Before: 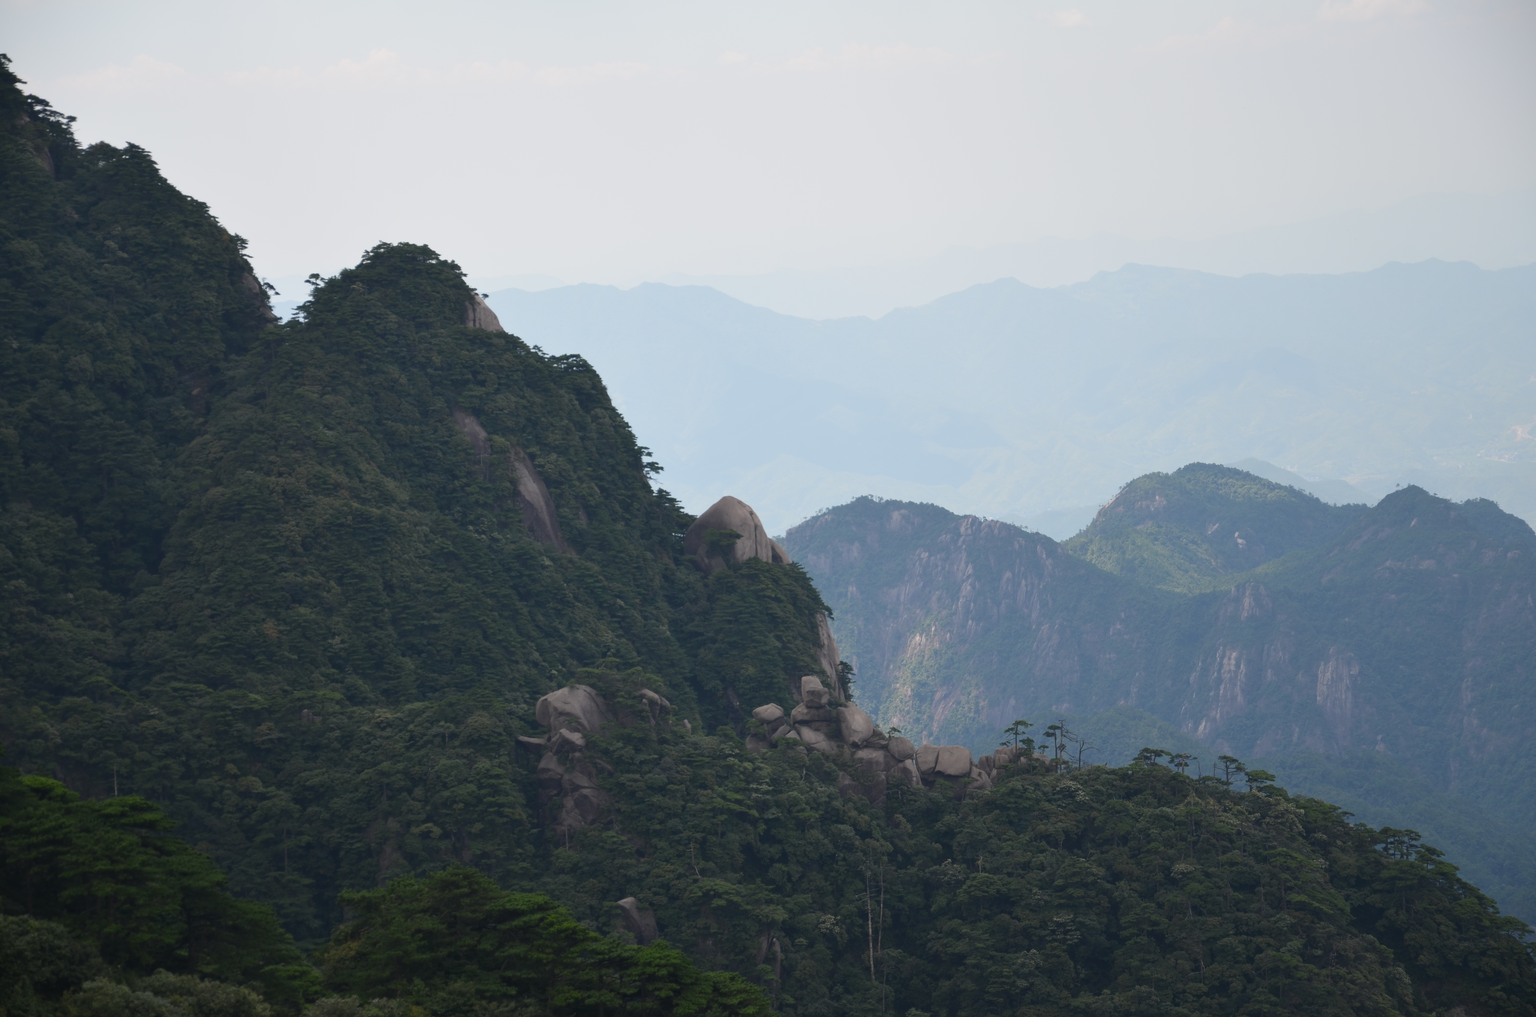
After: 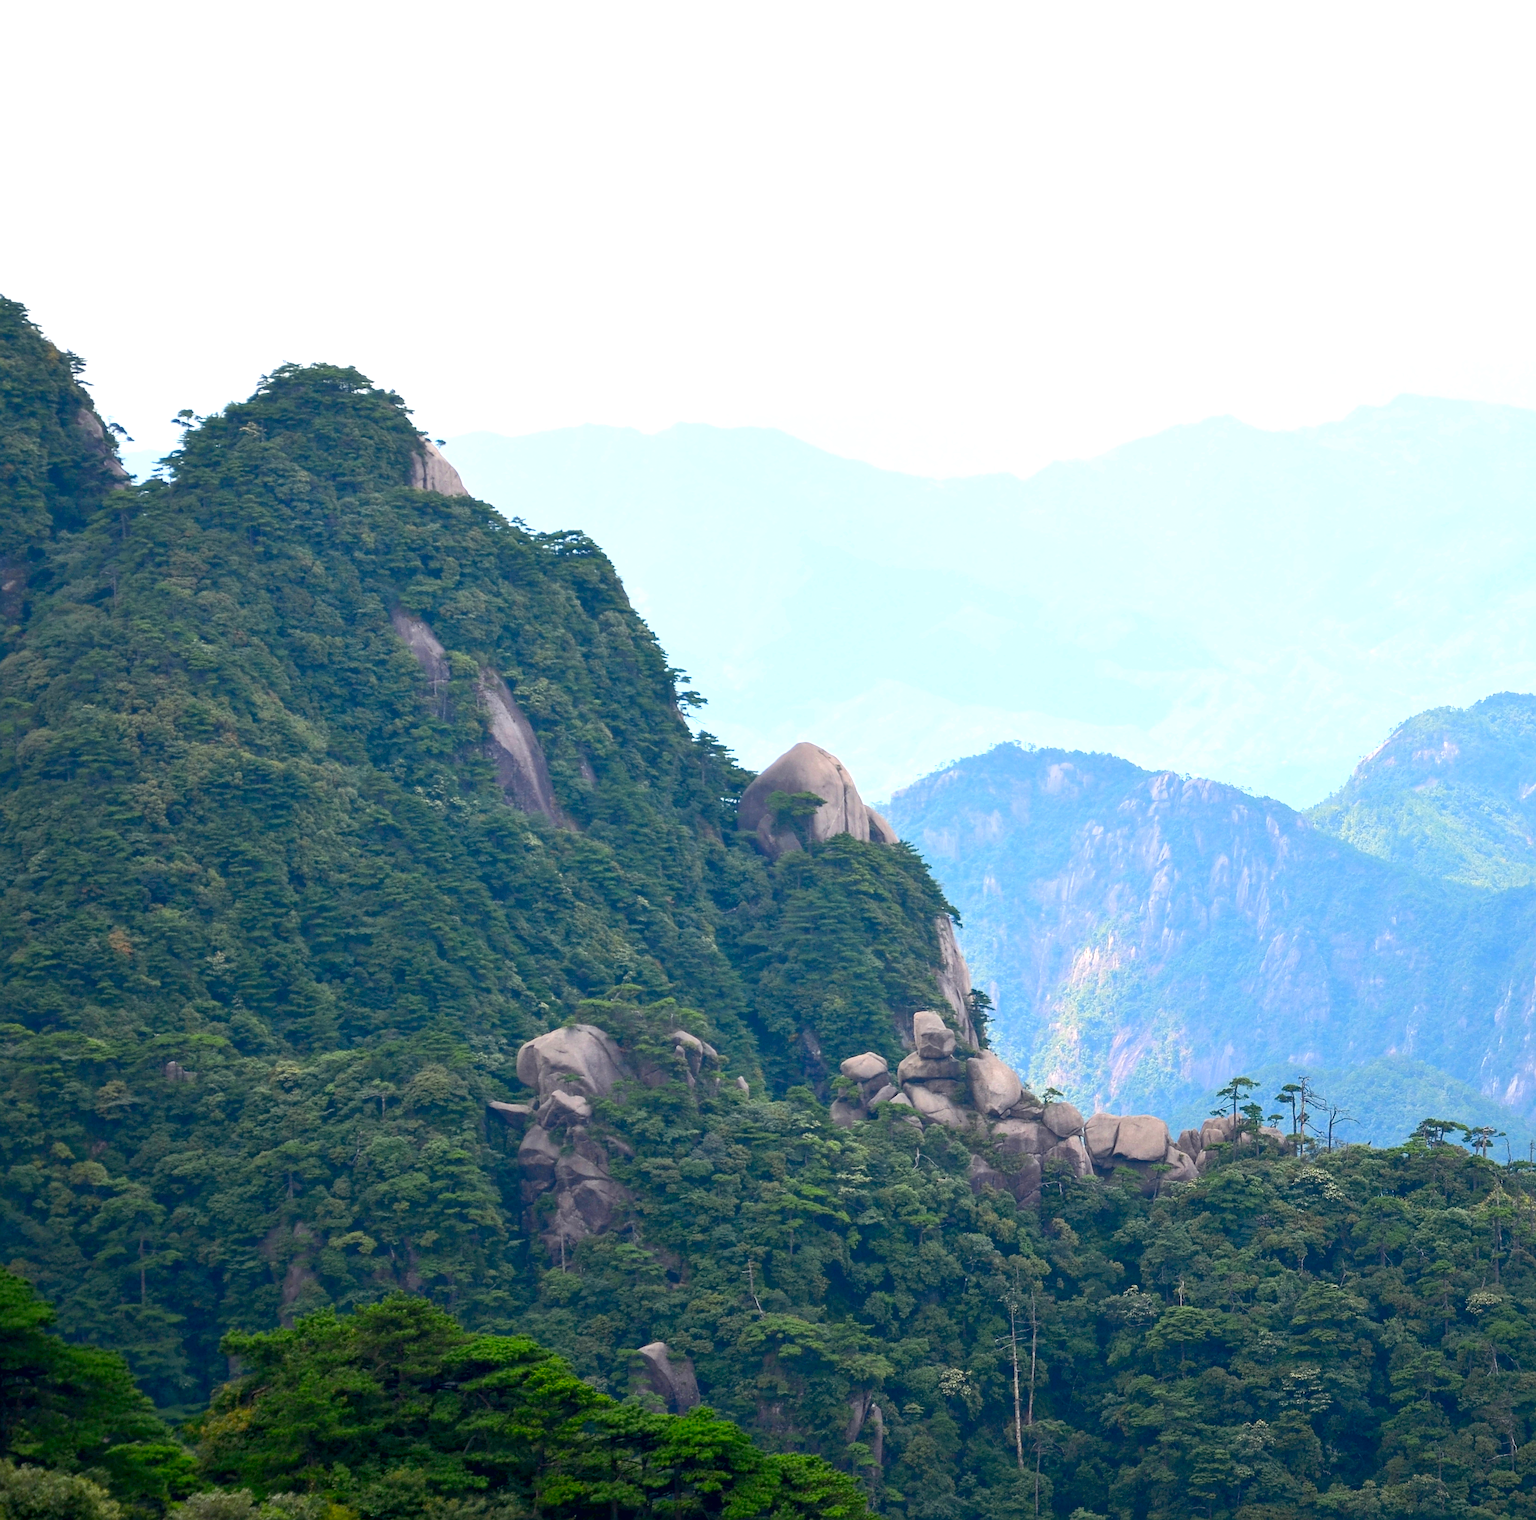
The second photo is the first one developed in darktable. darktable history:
sharpen: on, module defaults
crop and rotate: left 12.399%, right 20.703%
exposure: black level correction 0.008, exposure 0.977 EV, compensate highlight preservation false
contrast brightness saturation: contrast 0.197, brightness 0.195, saturation 0.82
local contrast: mode bilateral grid, contrast 21, coarseness 49, detail 120%, midtone range 0.2
